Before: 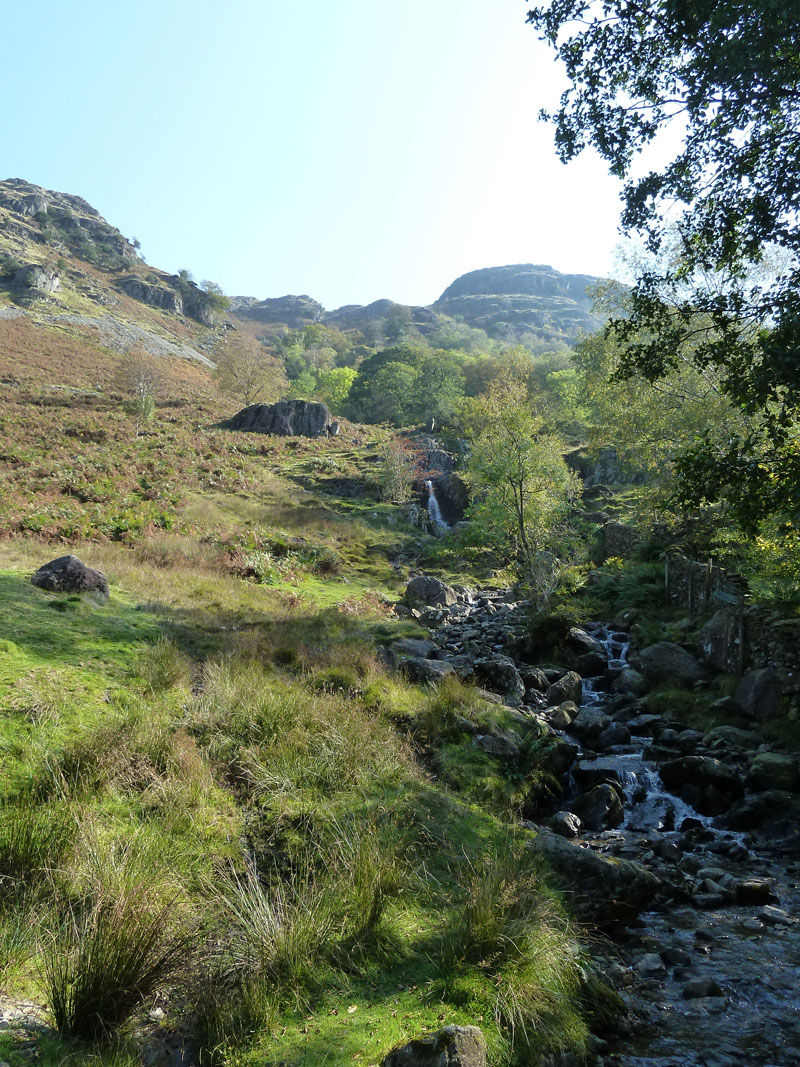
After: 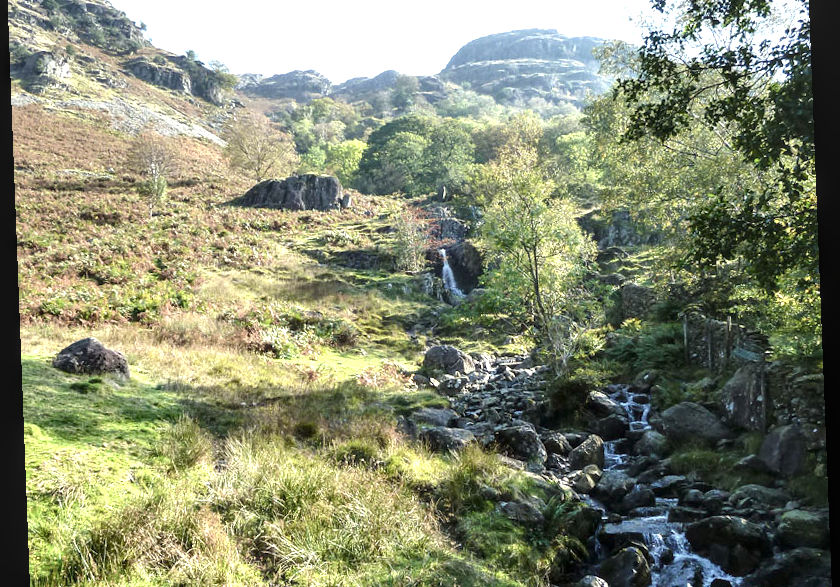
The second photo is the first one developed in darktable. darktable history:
color balance rgb: shadows lift › chroma 1%, shadows lift › hue 28.8°, power › hue 60°, highlights gain › chroma 1%, highlights gain › hue 60°, global offset › luminance 0.25%, perceptual saturation grading › highlights -20%, perceptual saturation grading › shadows 20%, perceptual brilliance grading › highlights 5%, perceptual brilliance grading › shadows -10%, global vibrance 19.67%
crop and rotate: top 23.043%, bottom 23.437%
exposure: black level correction 0, exposure 1.2 EV, compensate exposure bias true, compensate highlight preservation false
rotate and perspective: rotation -2.22°, lens shift (horizontal) -0.022, automatic cropping off
contrast brightness saturation: saturation -0.1
graduated density: on, module defaults
levels: mode automatic
local contrast: detail 130%
